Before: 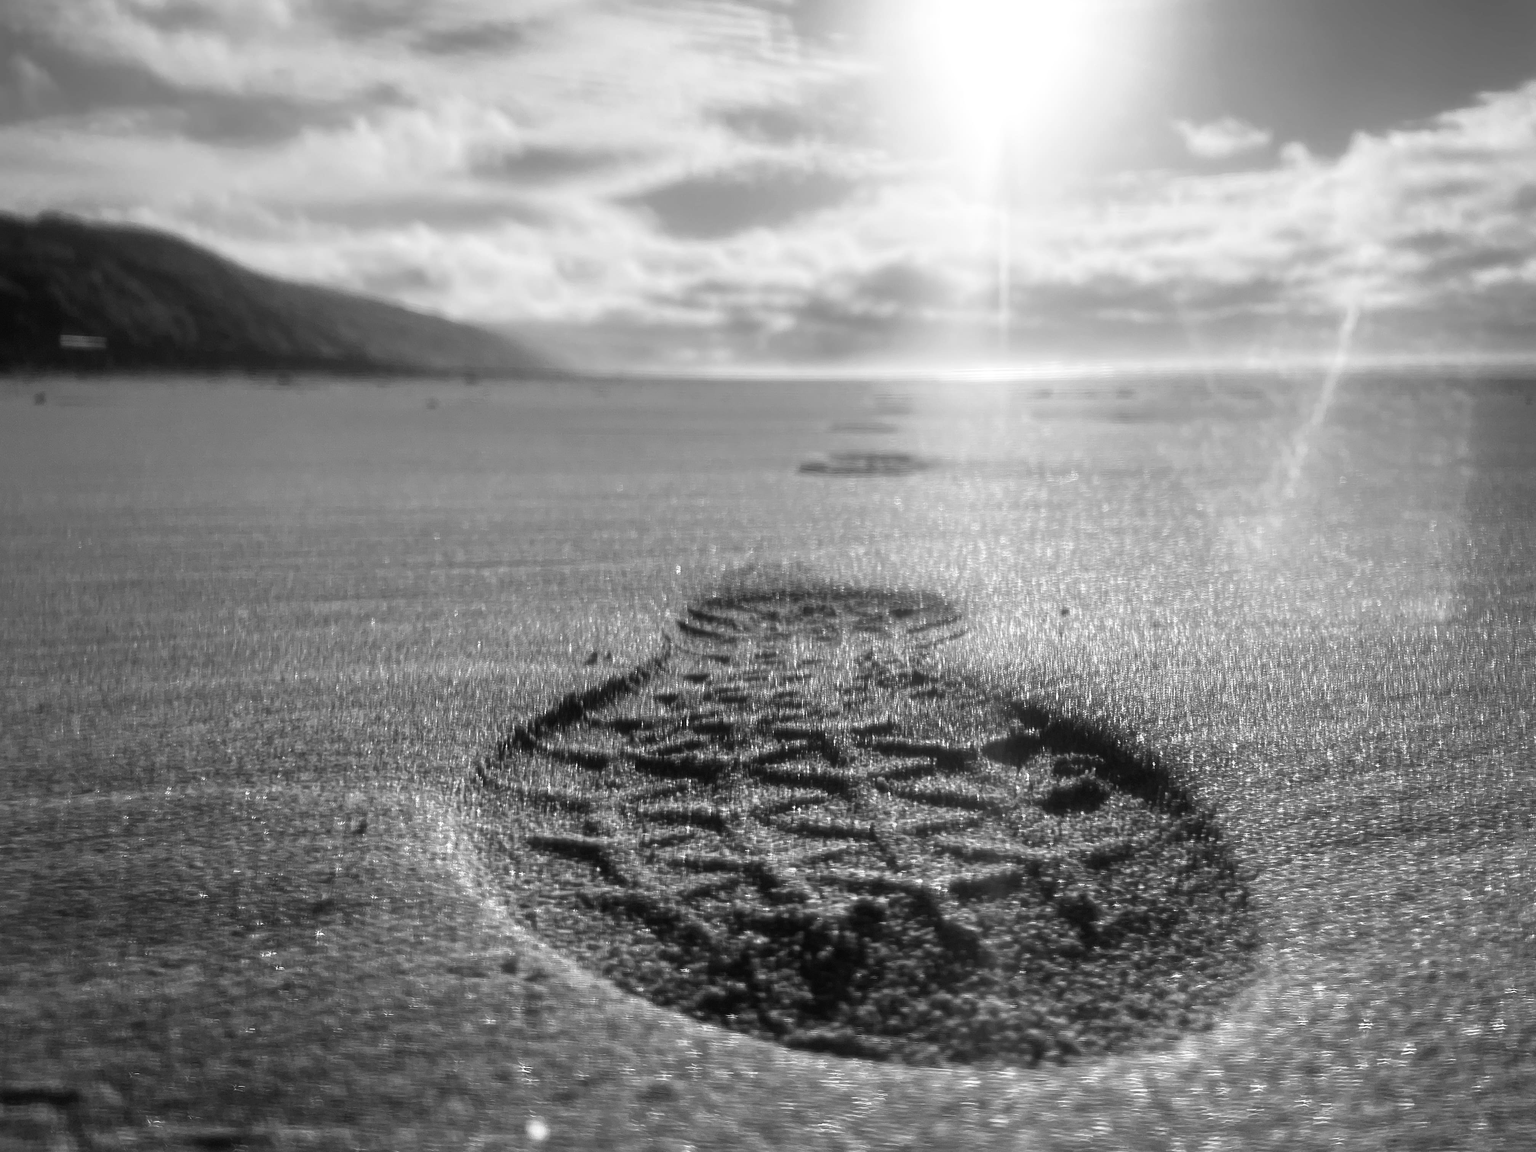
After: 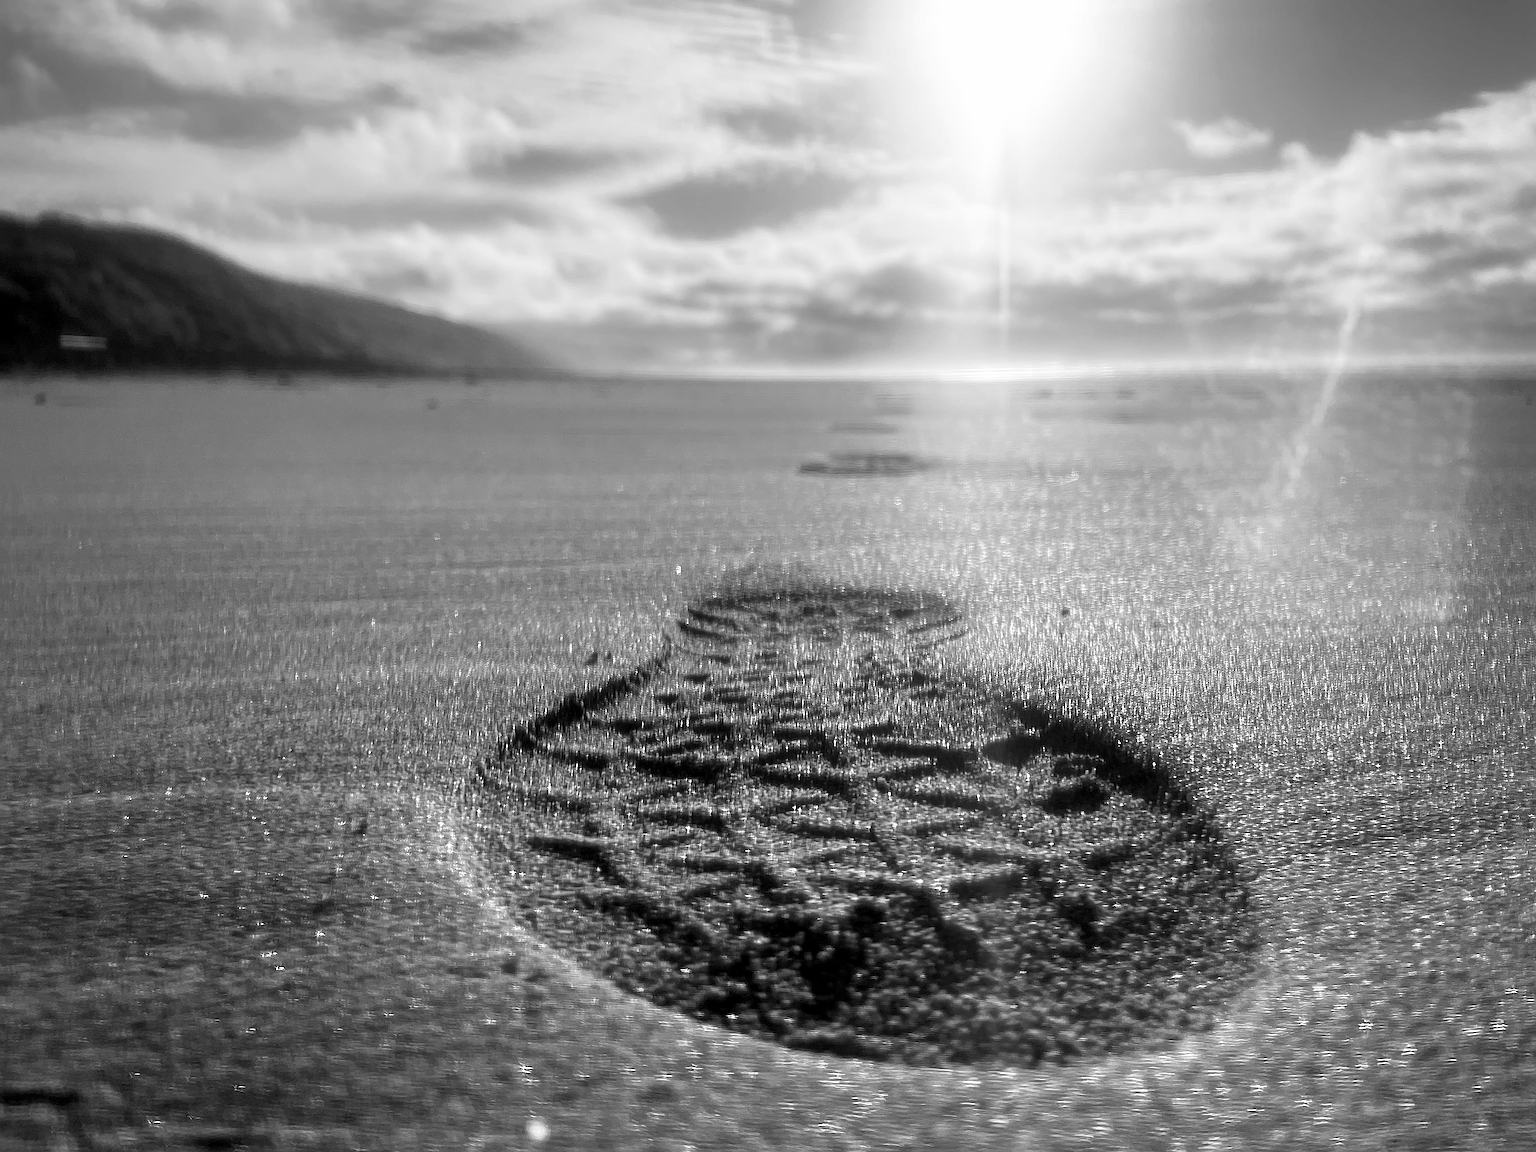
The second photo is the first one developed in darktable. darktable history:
color balance rgb: global offset › luminance -0.513%, linear chroma grading › global chroma 0.977%, perceptual saturation grading › global saturation 20%, perceptual saturation grading › highlights -48.898%, perceptual saturation grading › shadows 25.689%, global vibrance 40.634%
sharpen: amount 0.898
